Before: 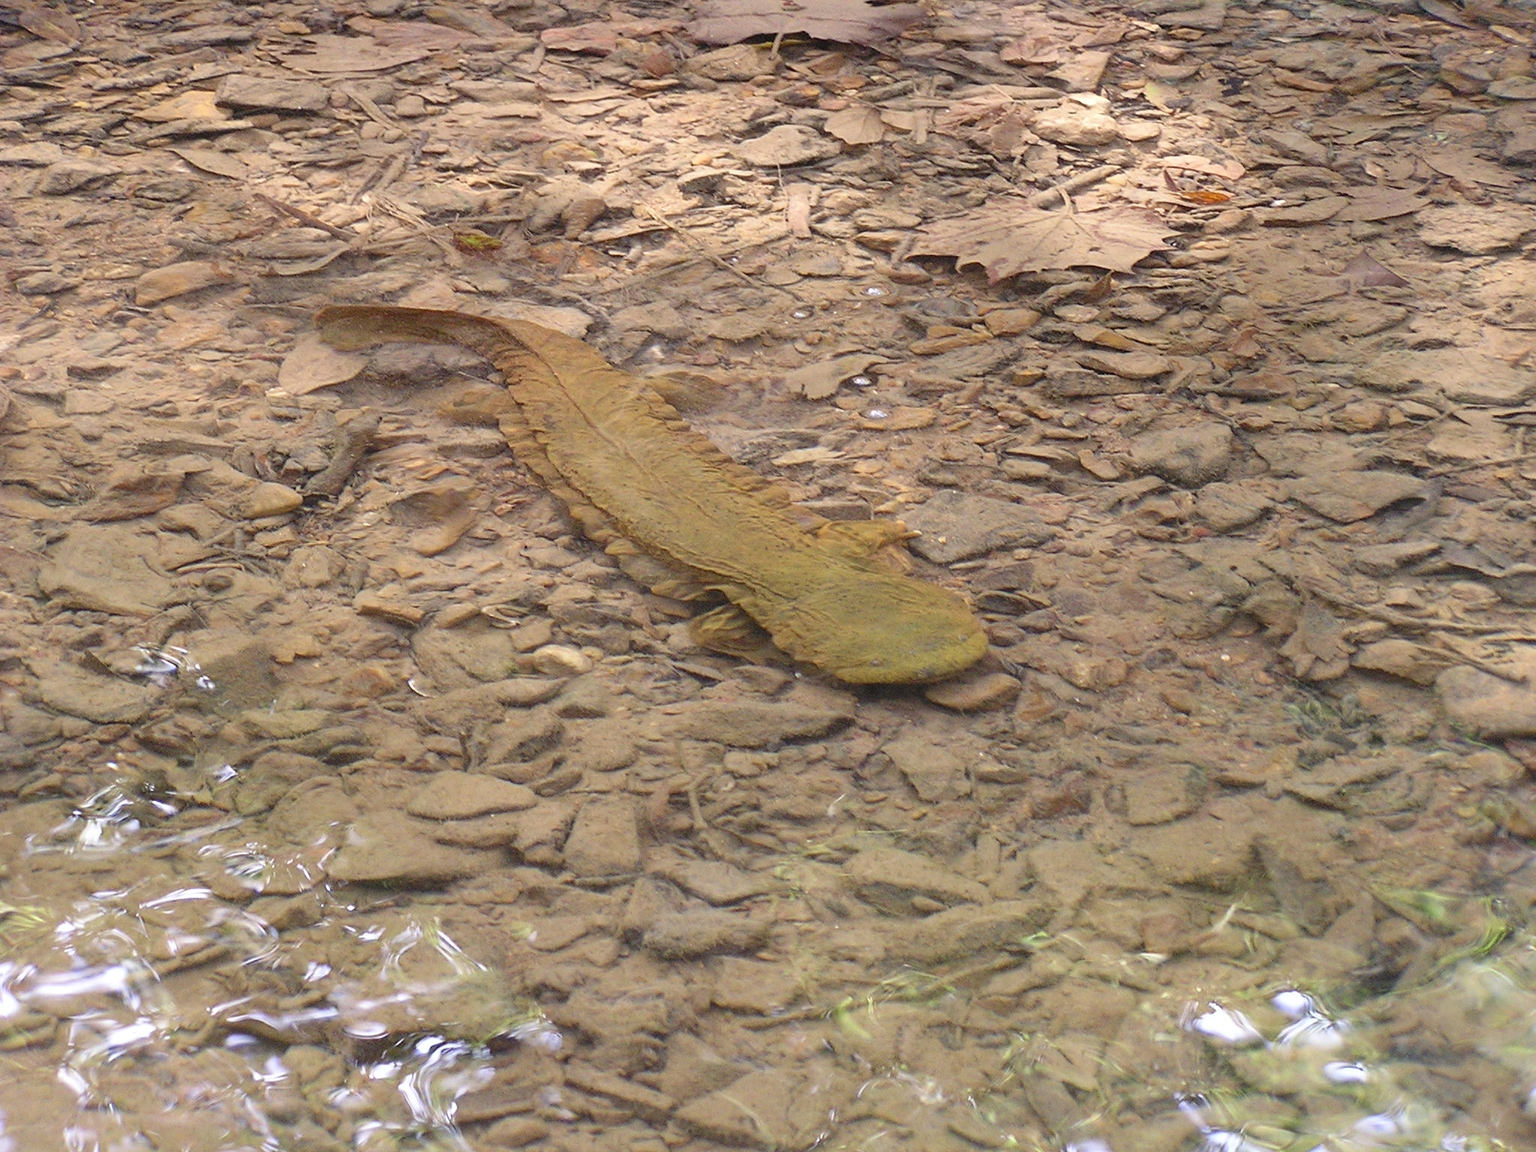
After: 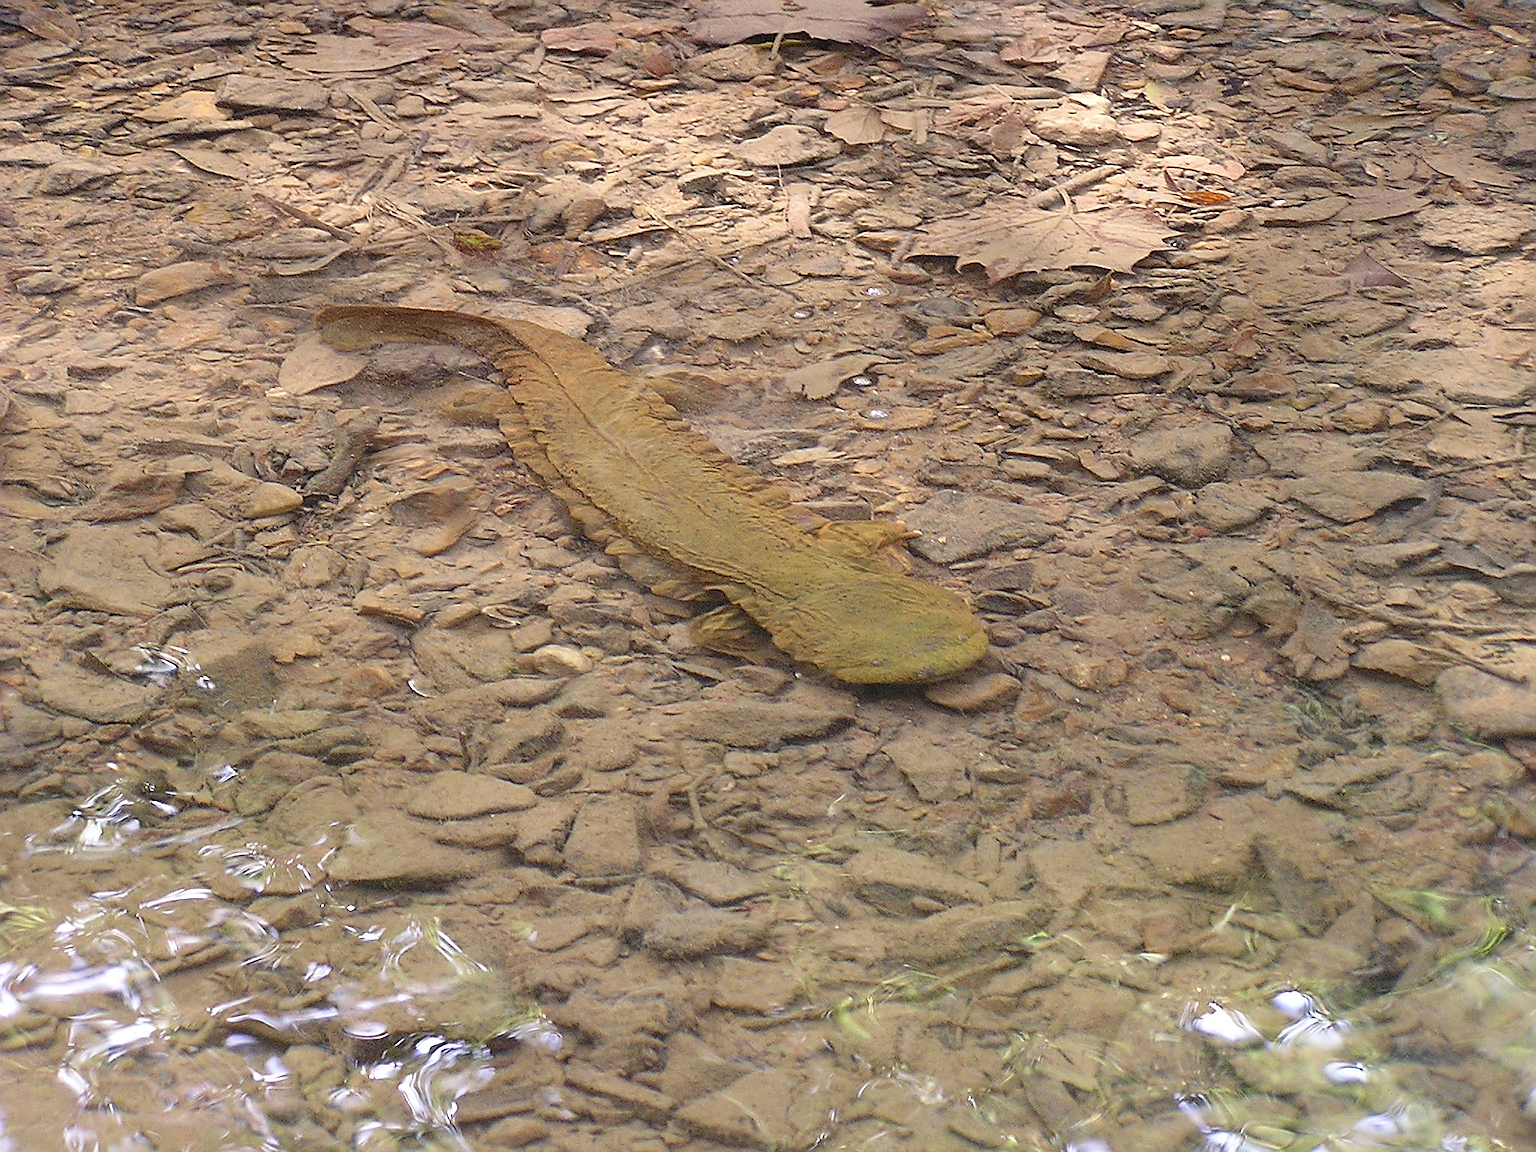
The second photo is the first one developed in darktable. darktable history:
sharpen: radius 1.384, amount 1.232, threshold 0.738
